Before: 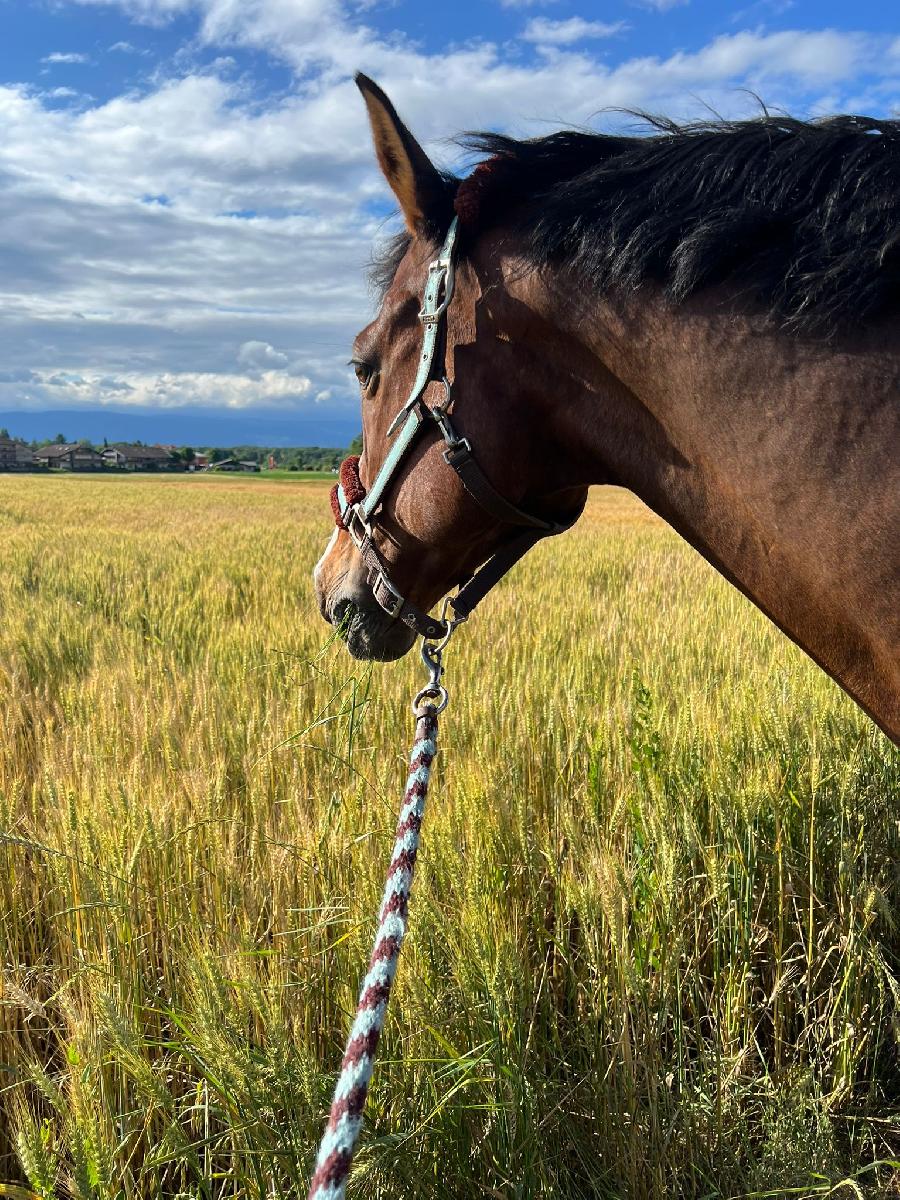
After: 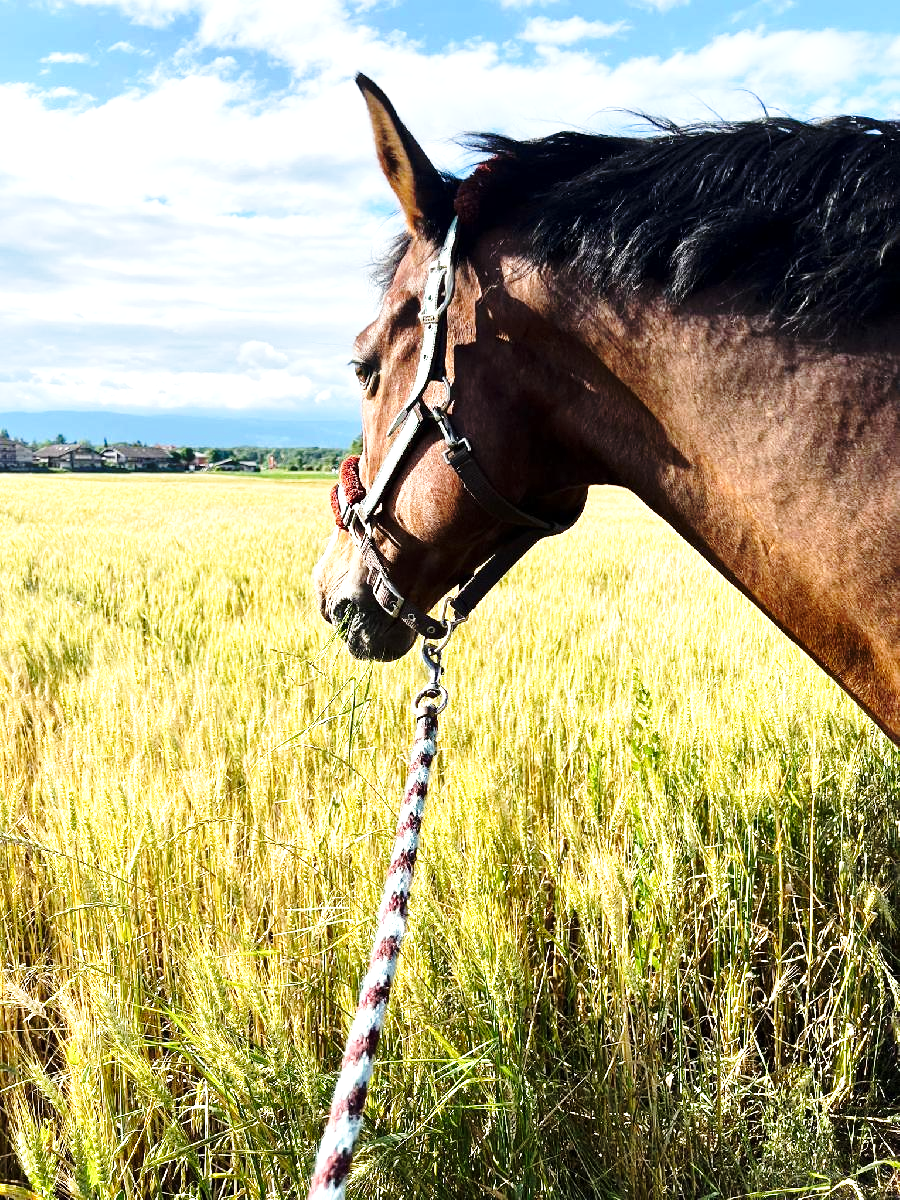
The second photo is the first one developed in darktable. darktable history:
tone equalizer: -8 EV -0.417 EV, -7 EV -0.389 EV, -6 EV -0.333 EV, -5 EV -0.222 EV, -3 EV 0.222 EV, -2 EV 0.333 EV, -1 EV 0.389 EV, +0 EV 0.417 EV, edges refinement/feathering 500, mask exposure compensation -1.57 EV, preserve details no
exposure: exposure 0.566 EV, compensate highlight preservation false
base curve: curves: ch0 [(0, 0) (0.028, 0.03) (0.121, 0.232) (0.46, 0.748) (0.859, 0.968) (1, 1)], preserve colors none
local contrast: mode bilateral grid, contrast 20, coarseness 50, detail 120%, midtone range 0.2
